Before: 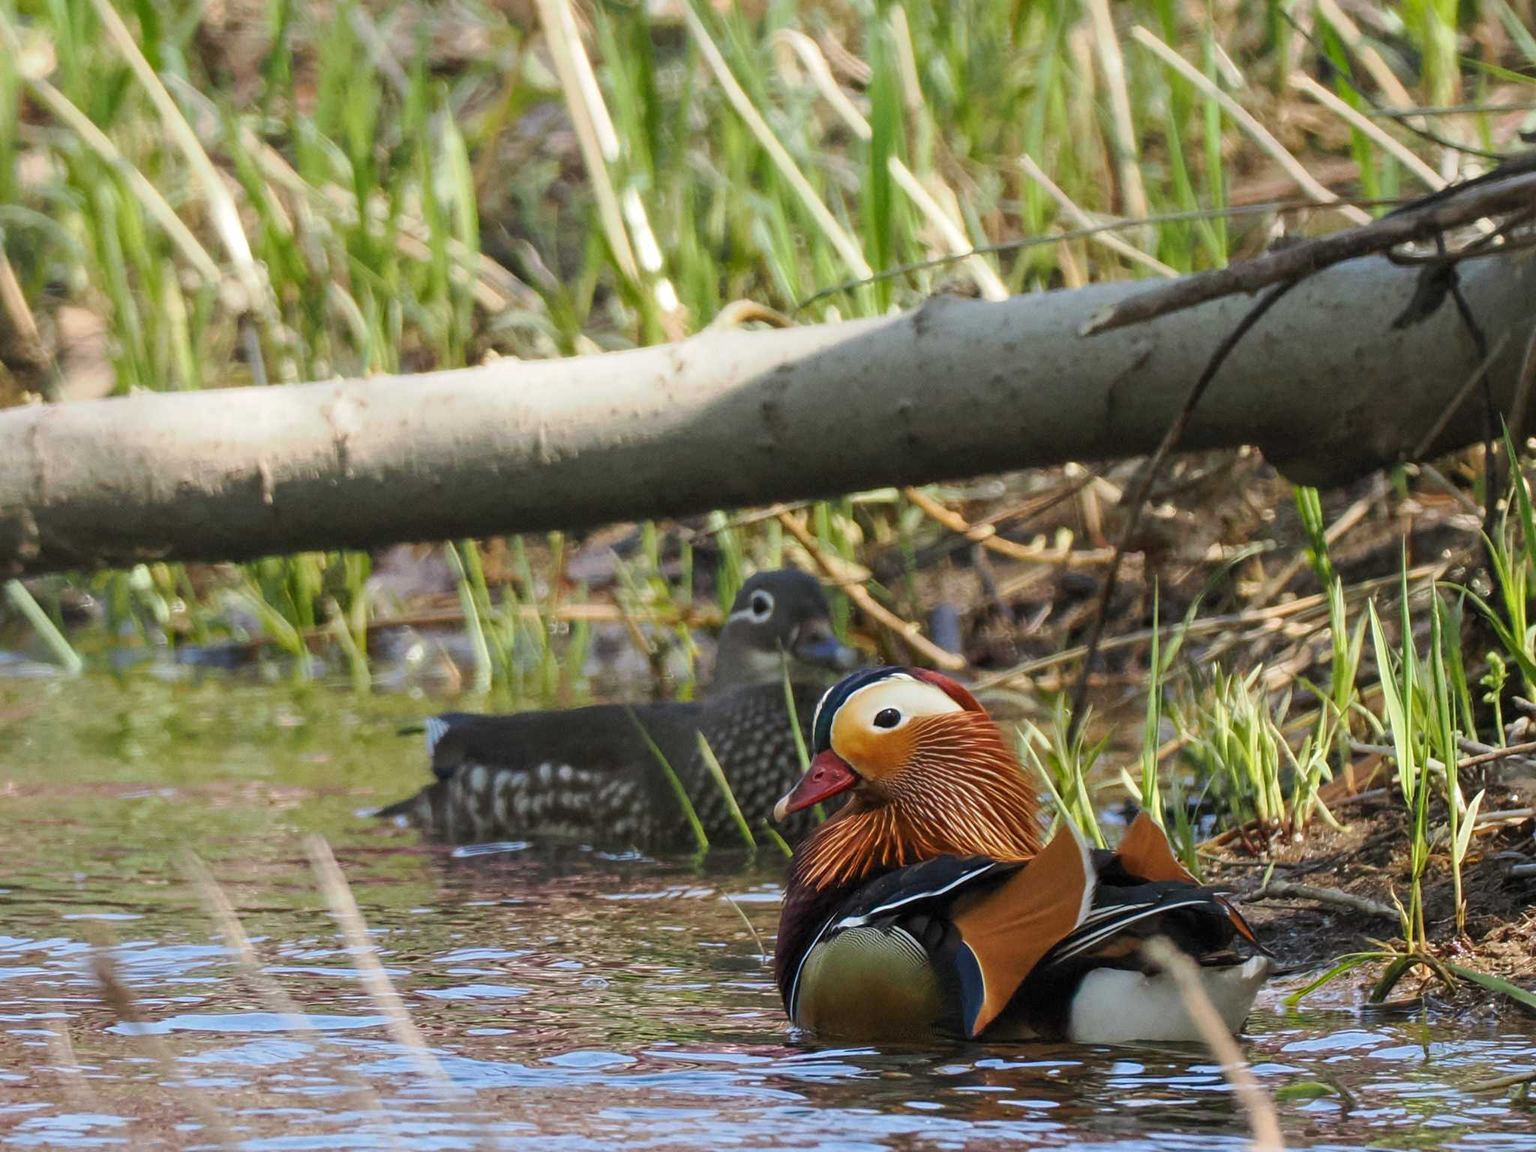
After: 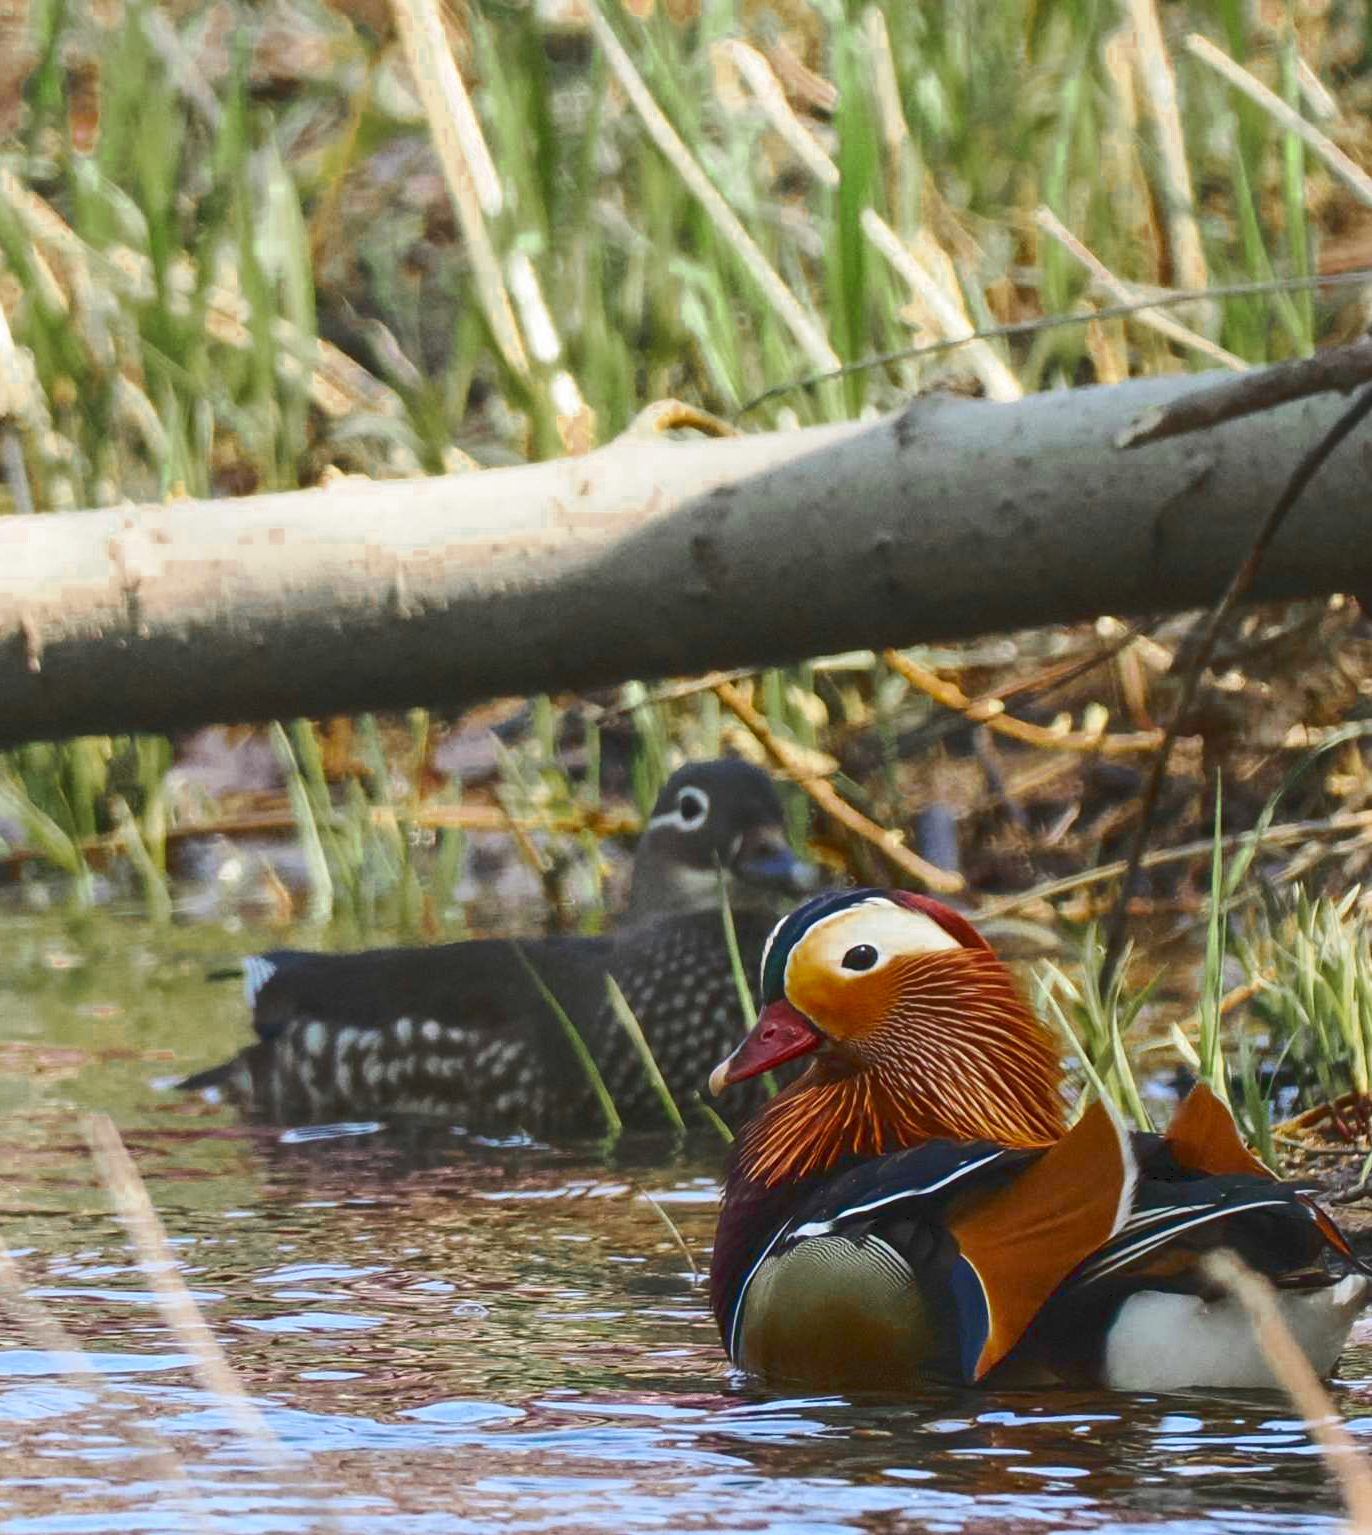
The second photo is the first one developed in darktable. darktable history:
tone equalizer: smoothing diameter 24.91%, edges refinement/feathering 6.61, preserve details guided filter
tone curve: curves: ch0 [(0, 0) (0.003, 0.077) (0.011, 0.089) (0.025, 0.105) (0.044, 0.122) (0.069, 0.134) (0.1, 0.151) (0.136, 0.171) (0.177, 0.198) (0.224, 0.23) (0.277, 0.273) (0.335, 0.343) (0.399, 0.422) (0.468, 0.508) (0.543, 0.601) (0.623, 0.695) (0.709, 0.782) (0.801, 0.866) (0.898, 0.934) (1, 1)], color space Lab, linked channels, preserve colors none
color zones: curves: ch0 [(0.11, 0.396) (0.195, 0.36) (0.25, 0.5) (0.303, 0.412) (0.357, 0.544) (0.75, 0.5) (0.967, 0.328)]; ch1 [(0, 0.468) (0.112, 0.512) (0.202, 0.6) (0.25, 0.5) (0.307, 0.352) (0.357, 0.544) (0.75, 0.5) (0.963, 0.524)]
crop and rotate: left 15.804%, right 17.202%
